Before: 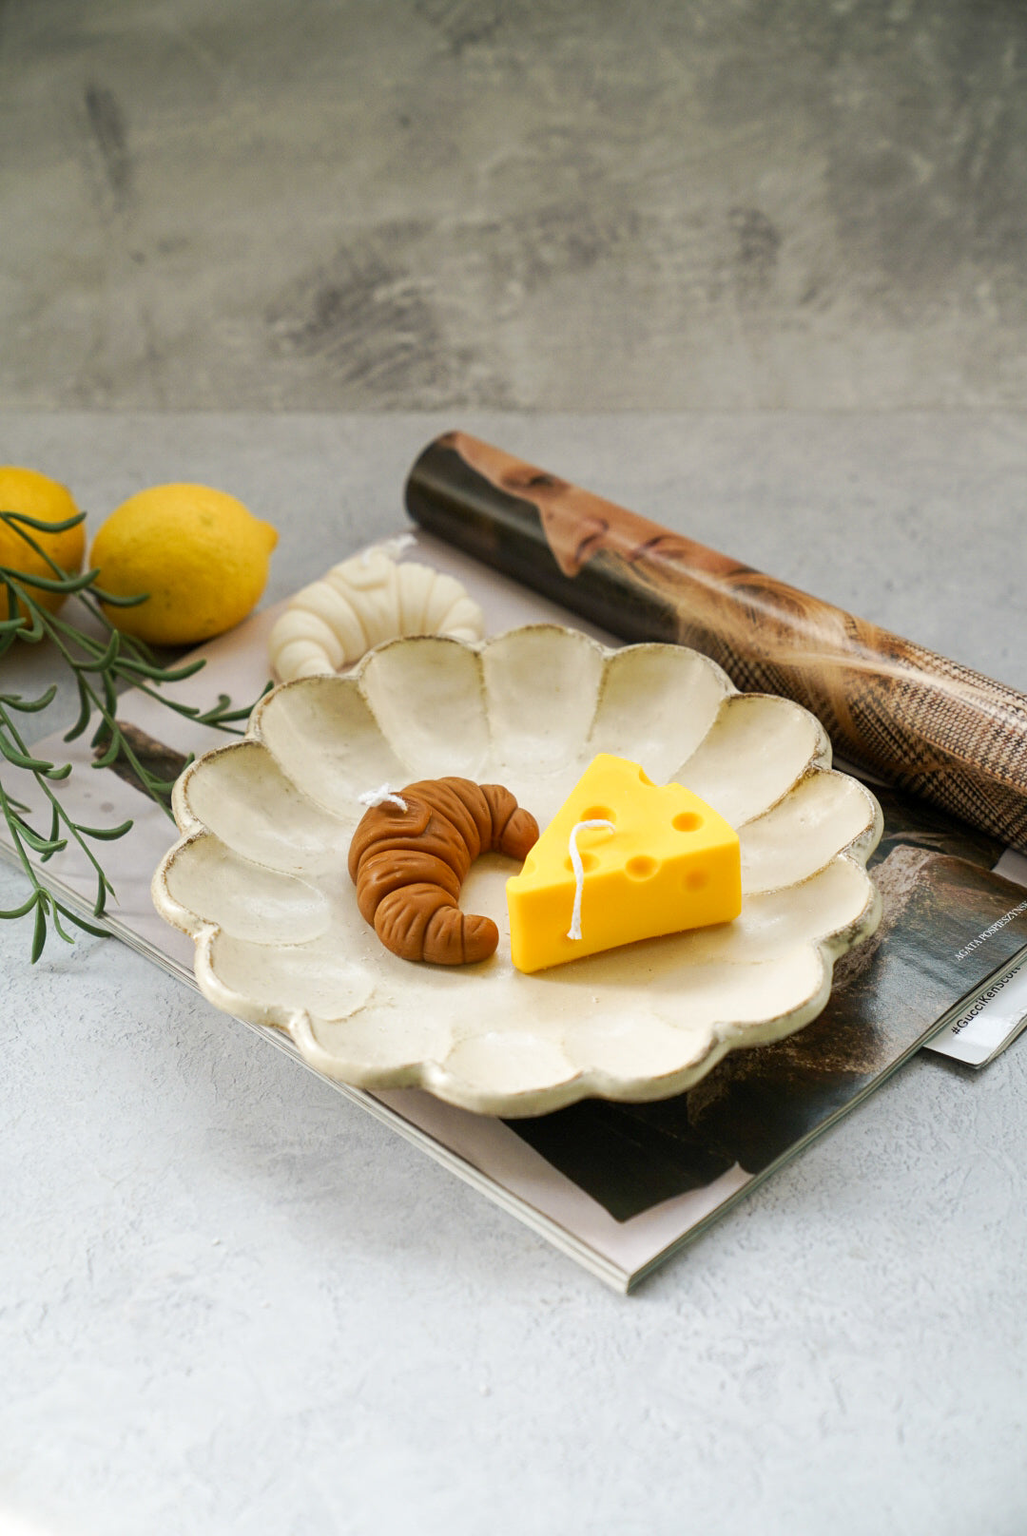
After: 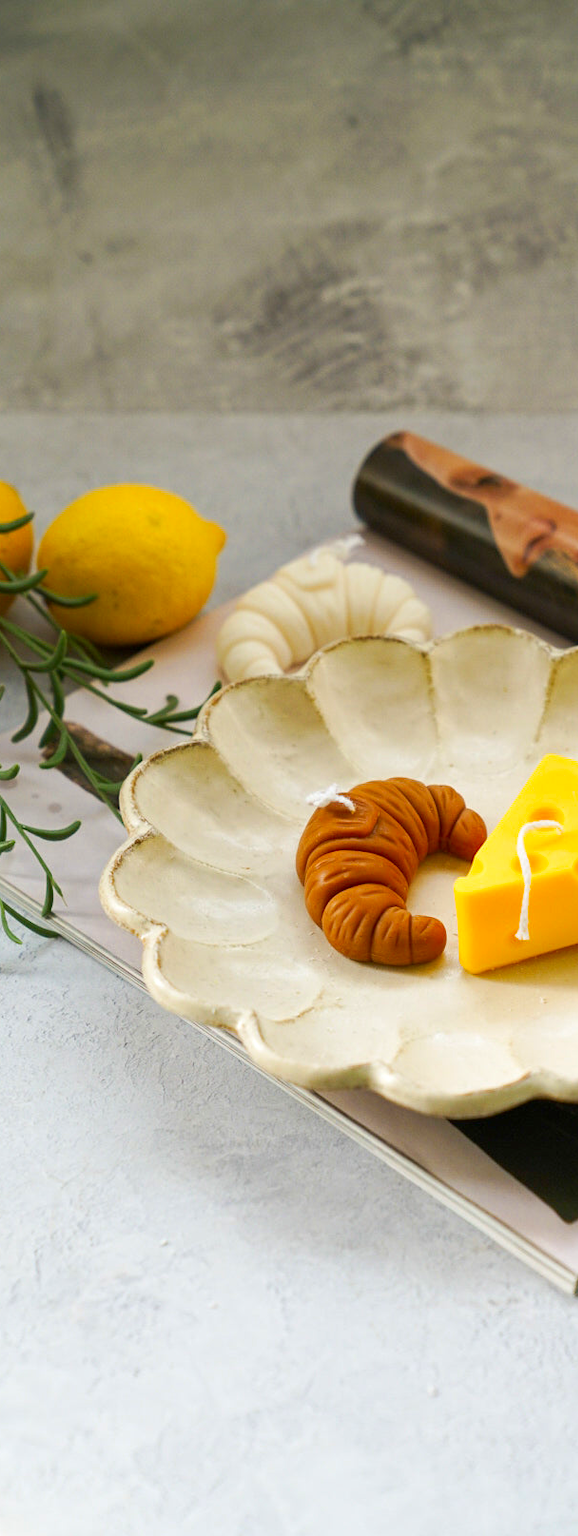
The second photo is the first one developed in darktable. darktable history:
color correction: saturation 1.32
crop: left 5.114%, right 38.589%
